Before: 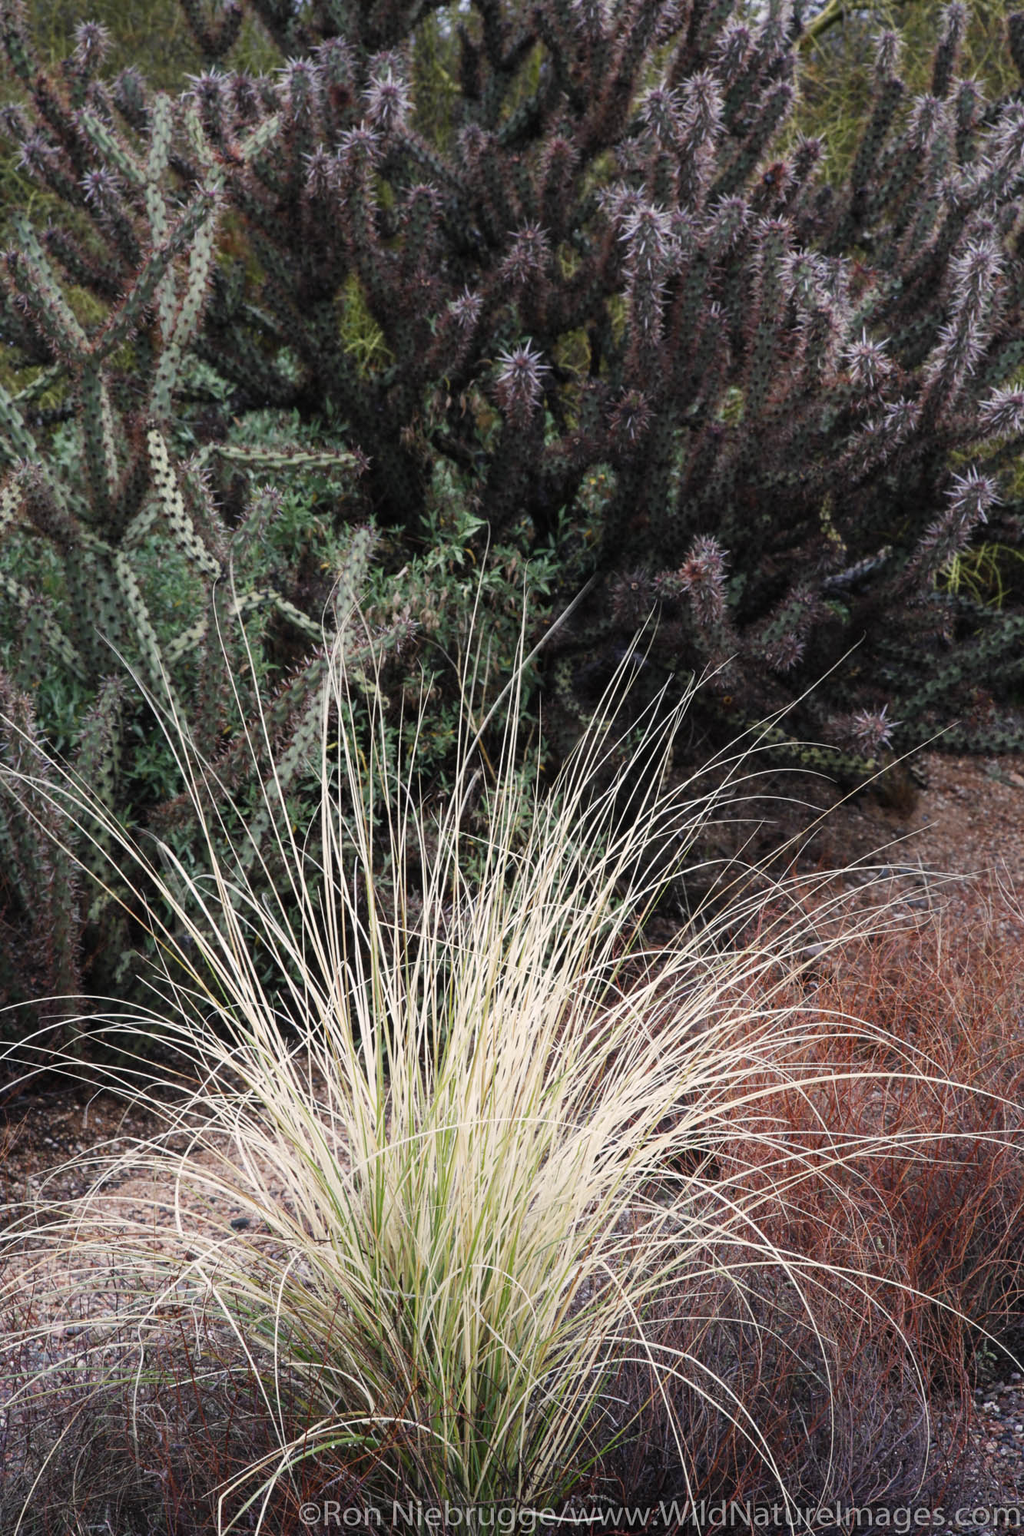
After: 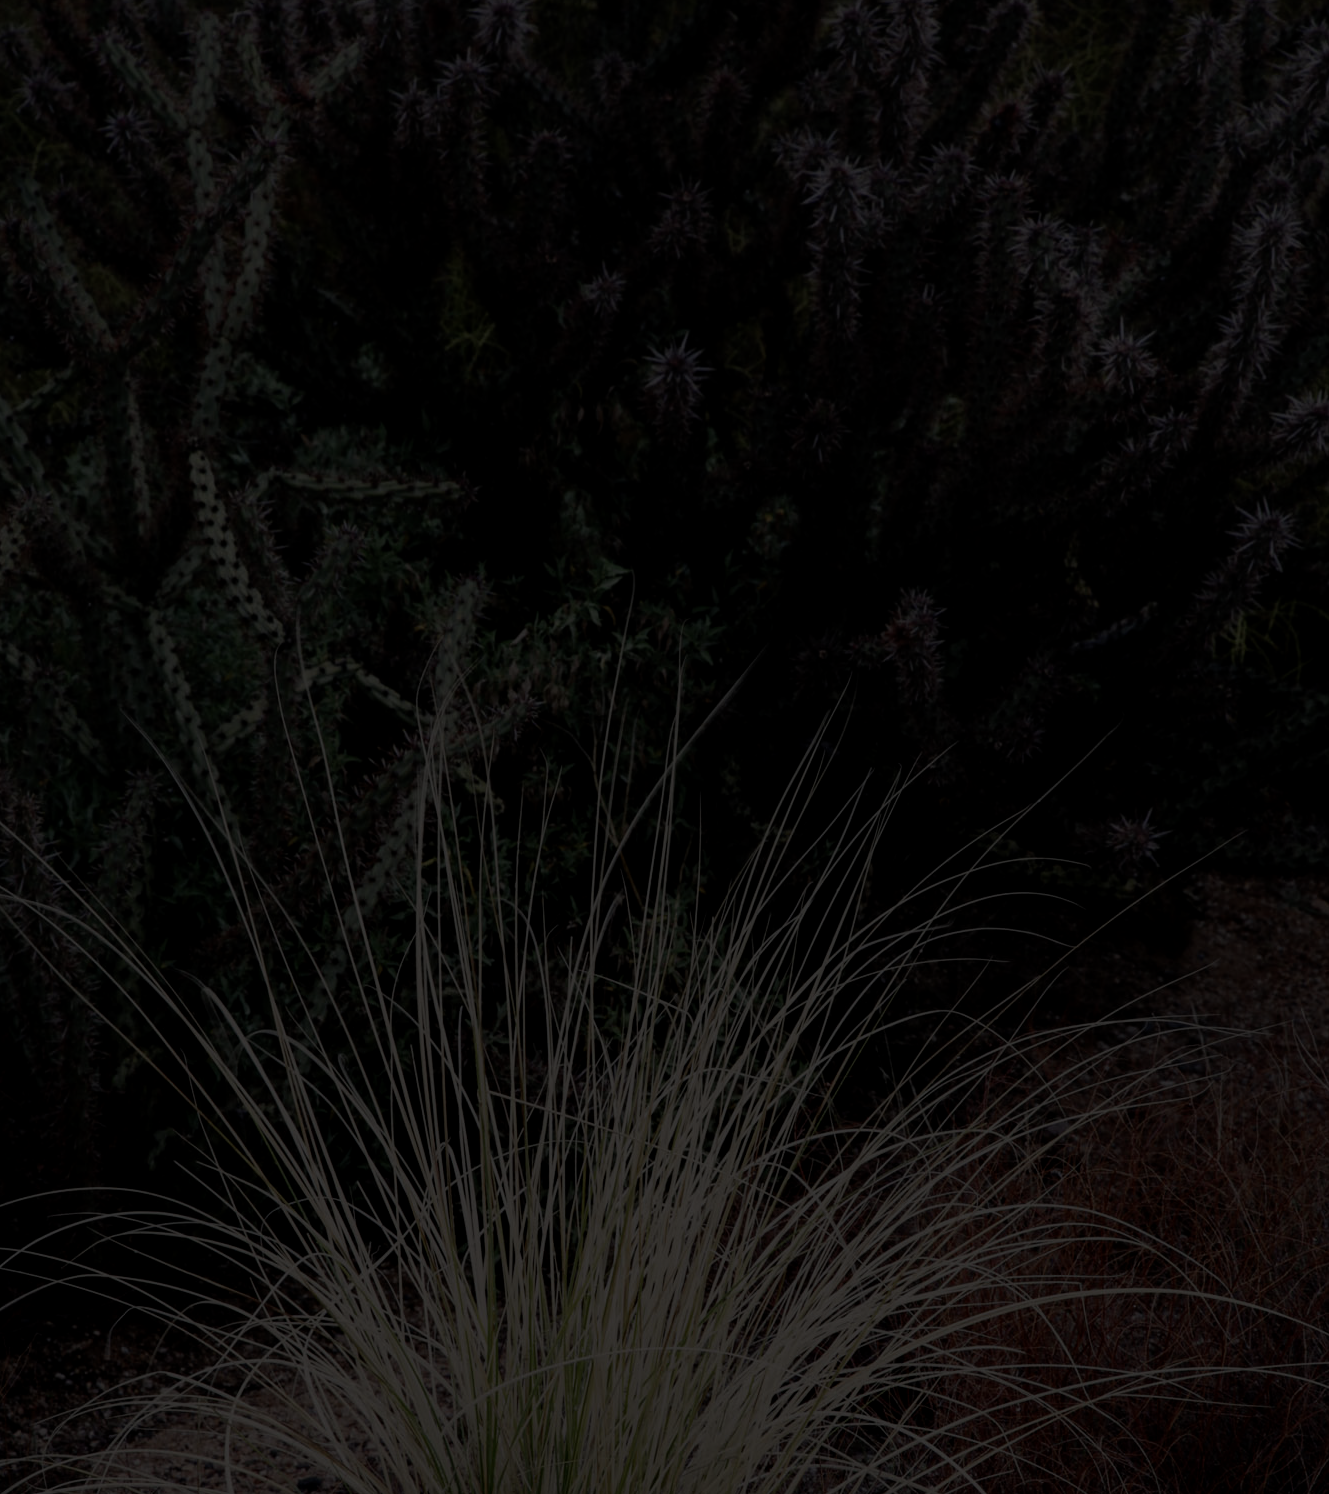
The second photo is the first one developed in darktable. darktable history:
local contrast: on, module defaults
crop: left 0.283%, top 5.474%, bottom 19.826%
exposure: black level correction 0, compensate exposure bias true, compensate highlight preservation false
